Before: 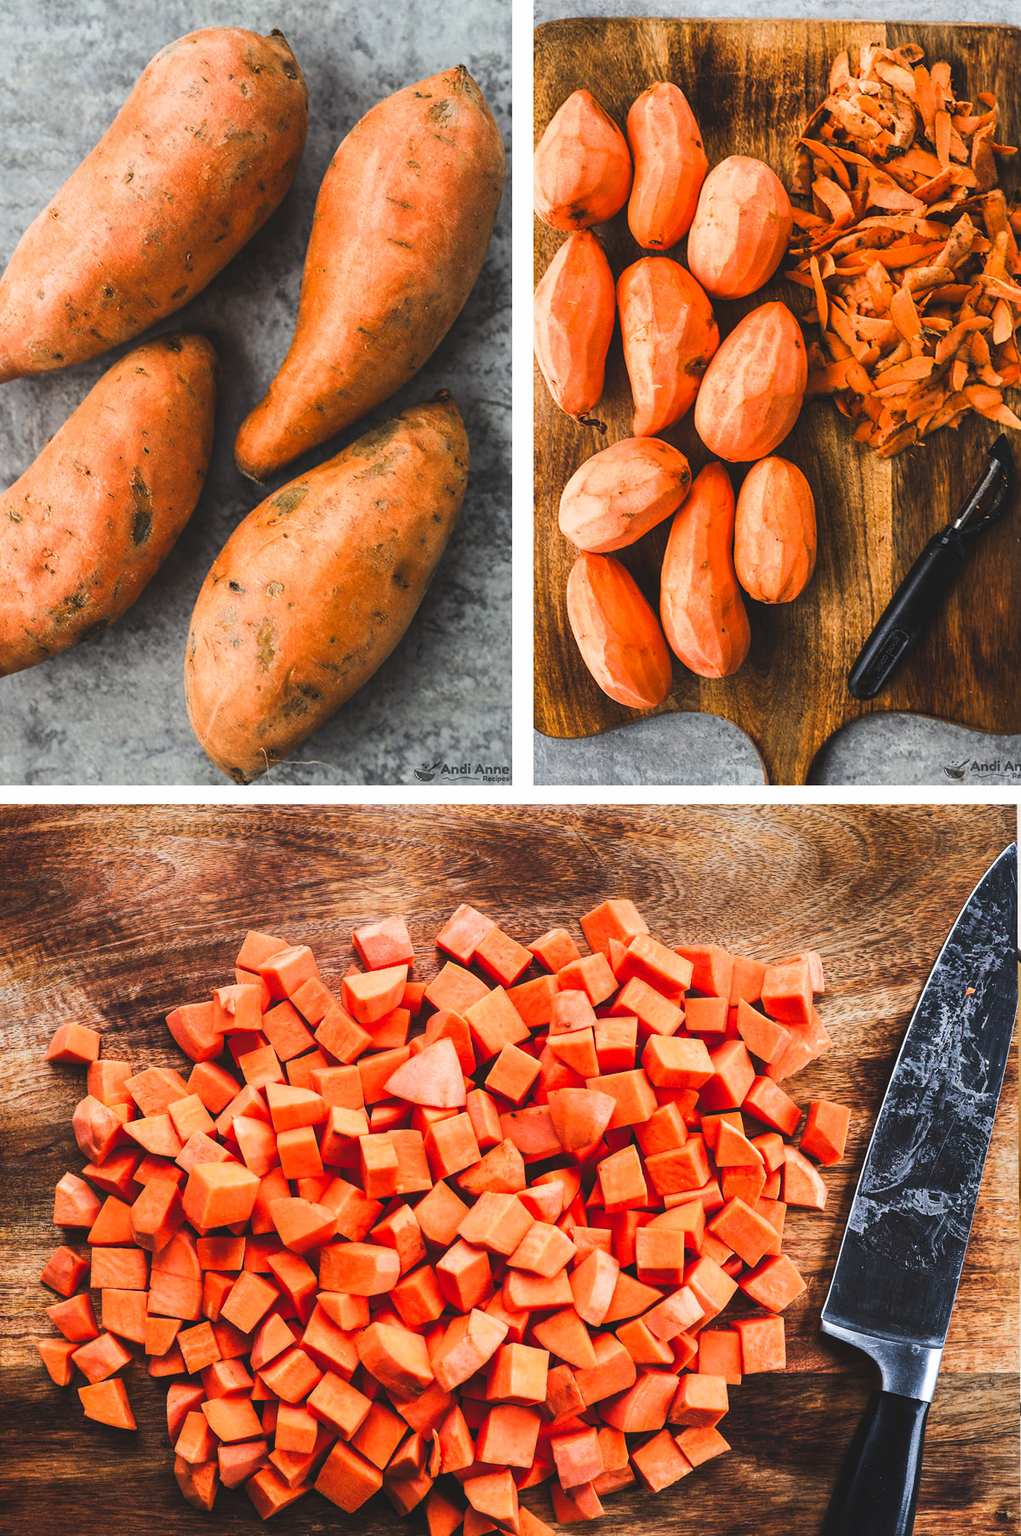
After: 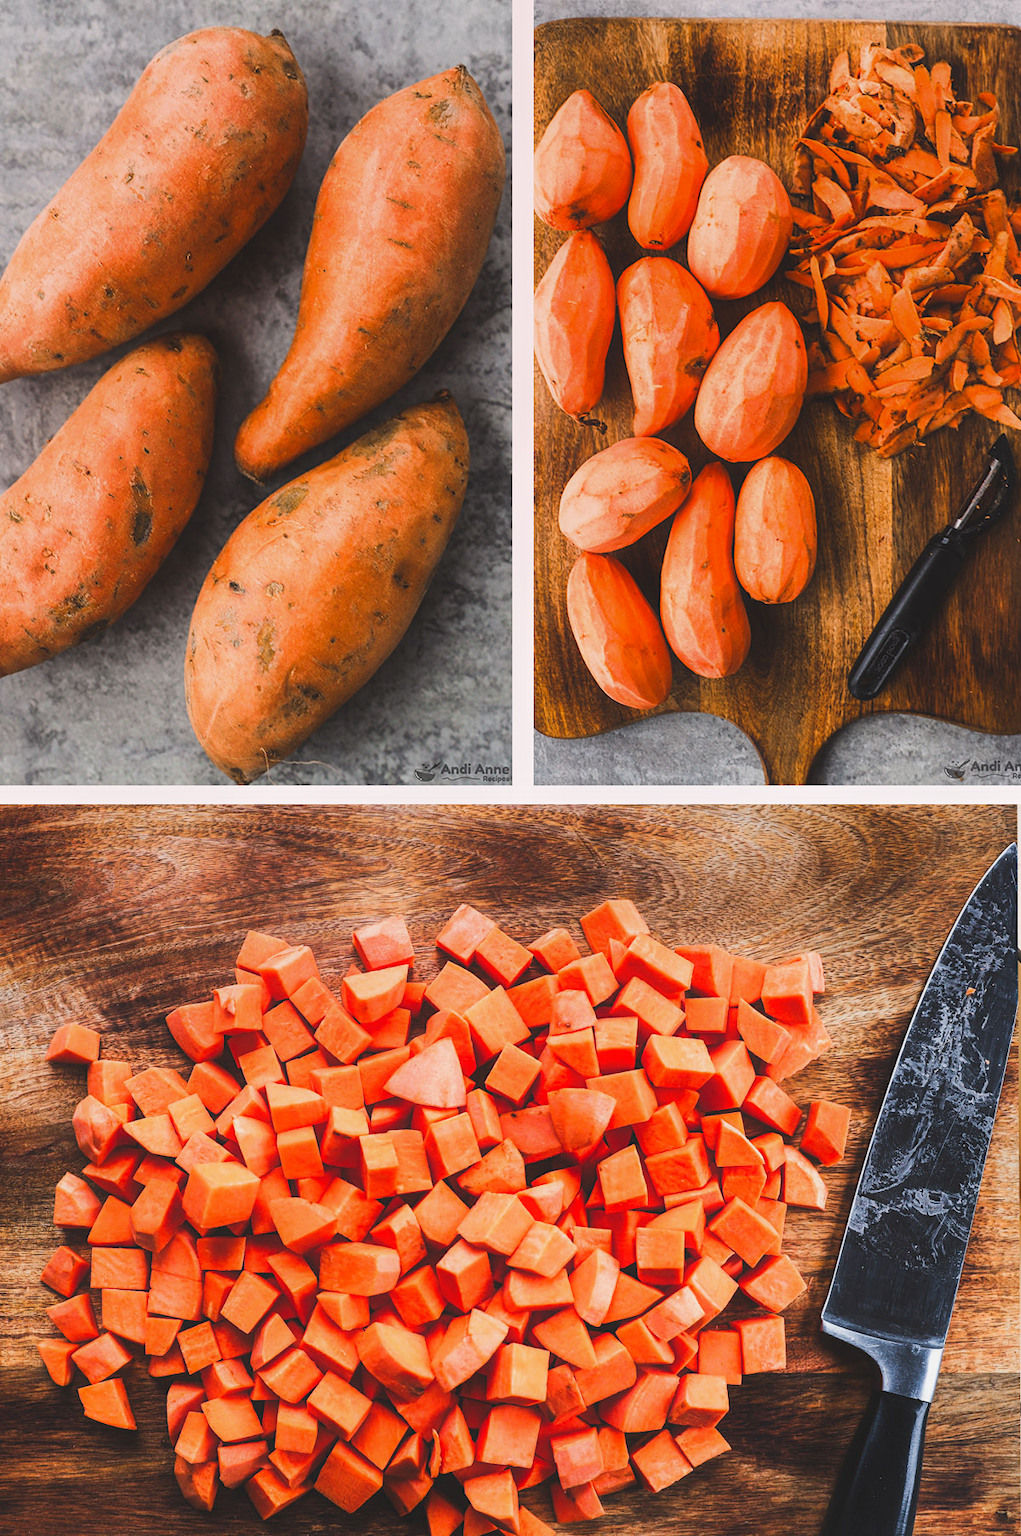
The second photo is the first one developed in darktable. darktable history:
contrast equalizer: y [[0.5, 0.488, 0.462, 0.461, 0.491, 0.5], [0.5 ×6], [0.5 ×6], [0 ×6], [0 ×6]]
shadows and highlights: shadows 37.27, highlights -28.18, soften with gaussian
graduated density: density 0.38 EV, hardness 21%, rotation -6.11°, saturation 32%
